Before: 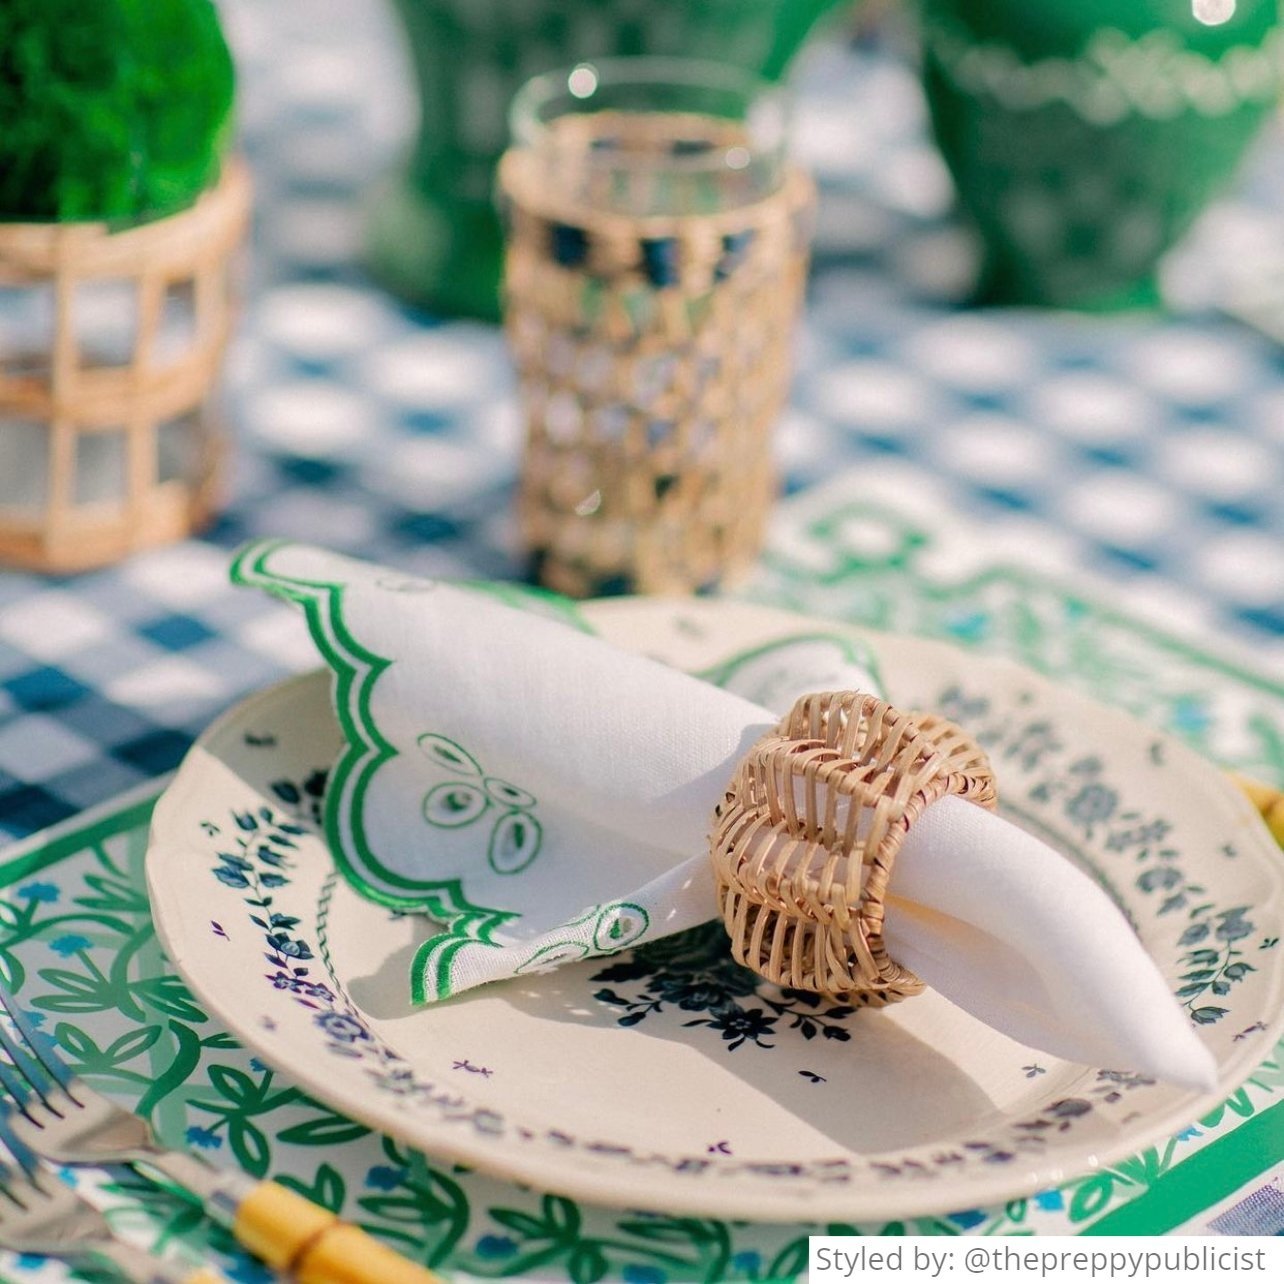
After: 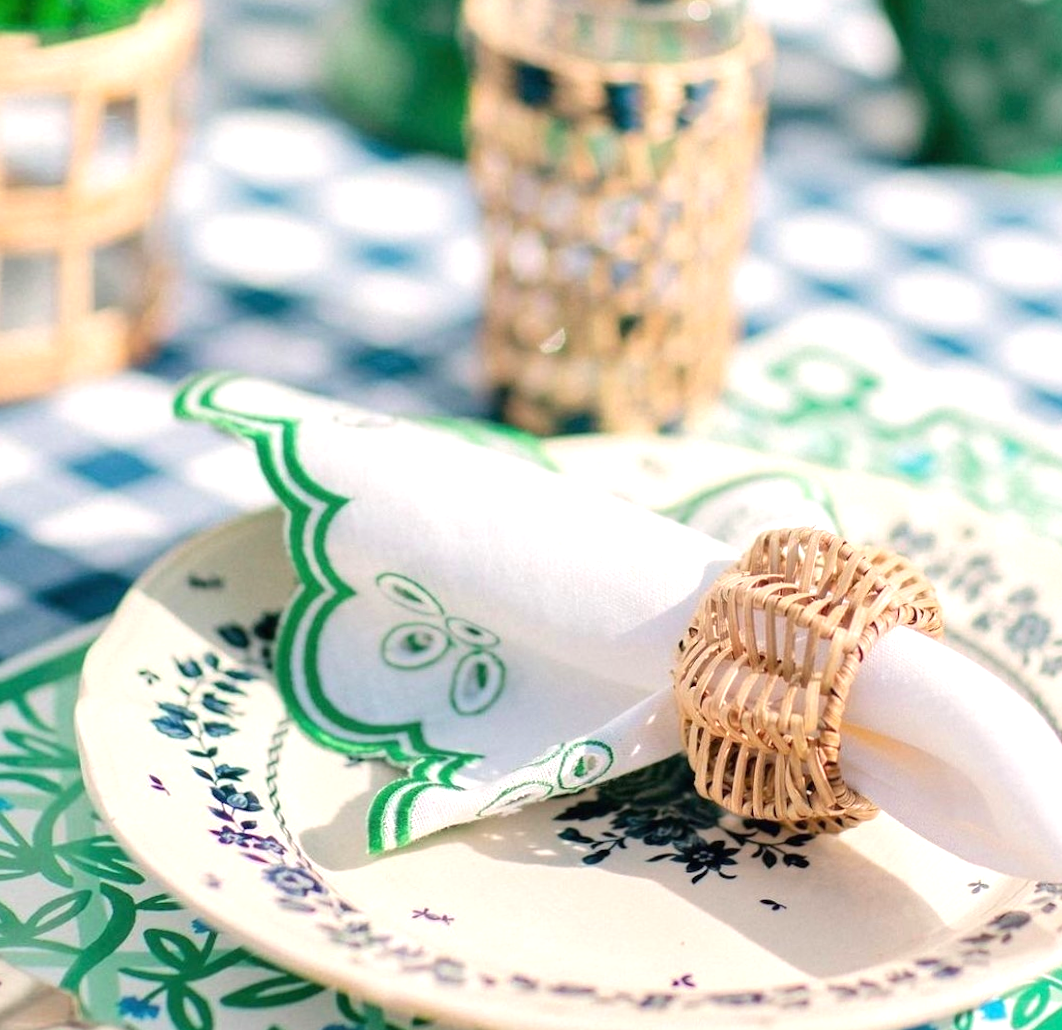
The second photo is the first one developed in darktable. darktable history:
exposure: black level correction 0, exposure 0.7 EV, compensate exposure bias true, compensate highlight preservation false
rotate and perspective: rotation -0.013°, lens shift (vertical) -0.027, lens shift (horizontal) 0.178, crop left 0.016, crop right 0.989, crop top 0.082, crop bottom 0.918
crop: left 6.446%, top 8.188%, right 9.538%, bottom 3.548%
